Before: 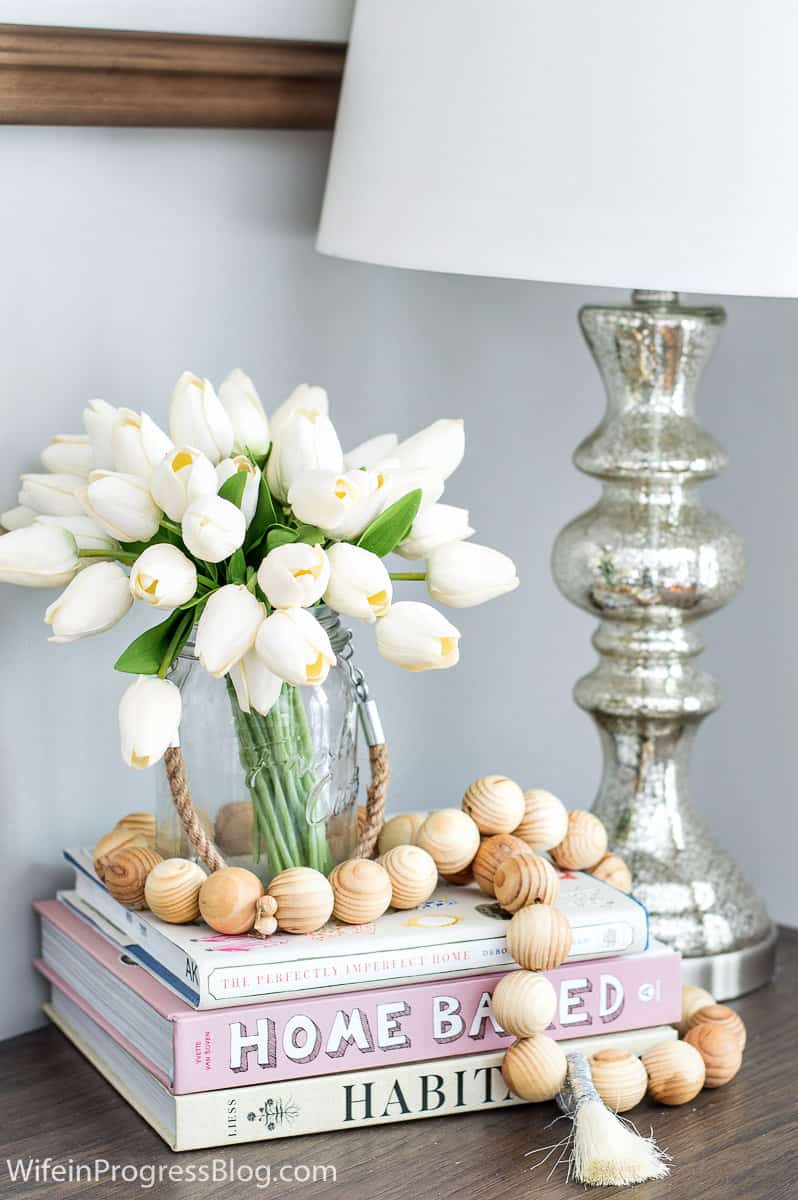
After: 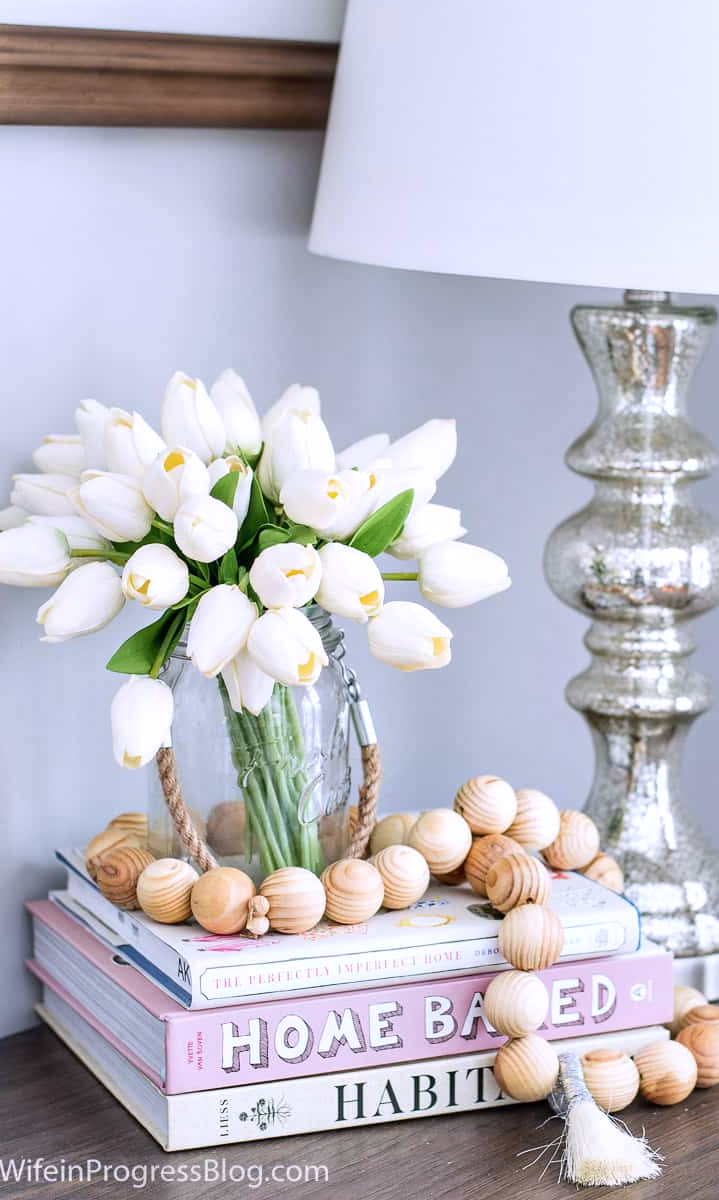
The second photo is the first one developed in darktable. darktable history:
crop and rotate: left 1.088%, right 8.807%
white balance: red 1.004, blue 1.096
